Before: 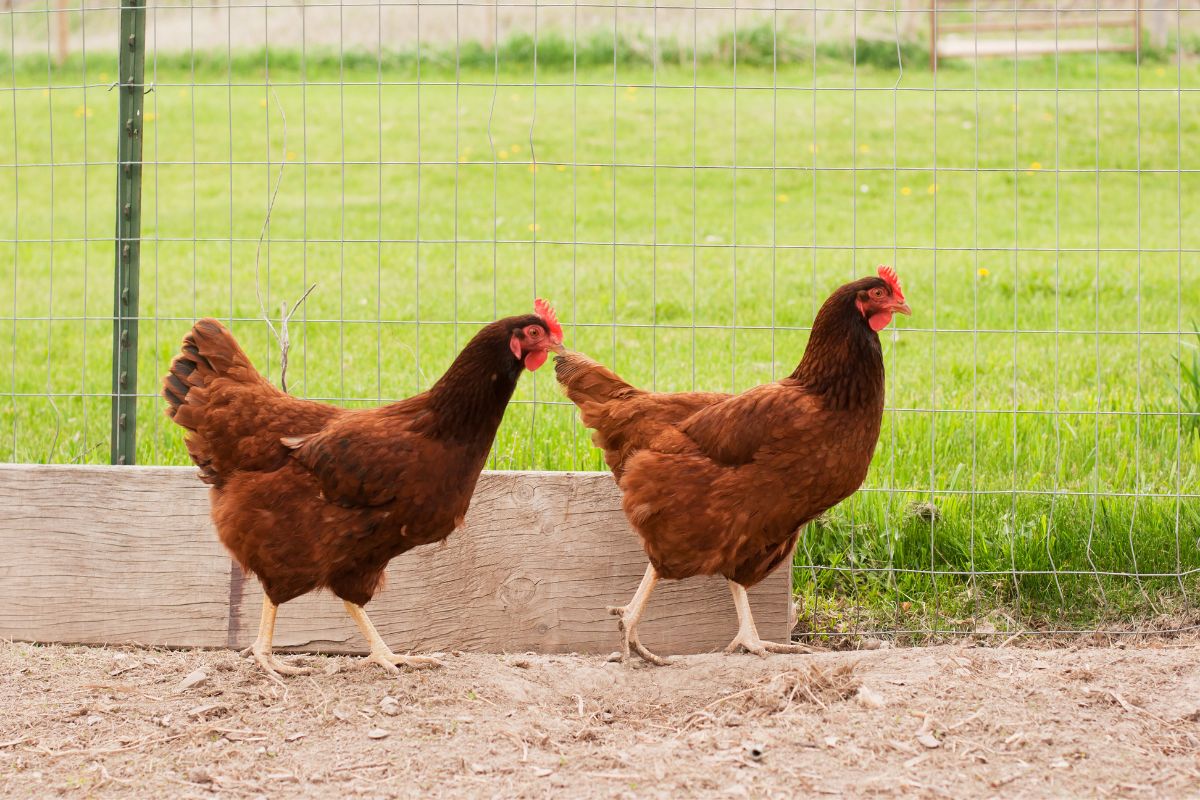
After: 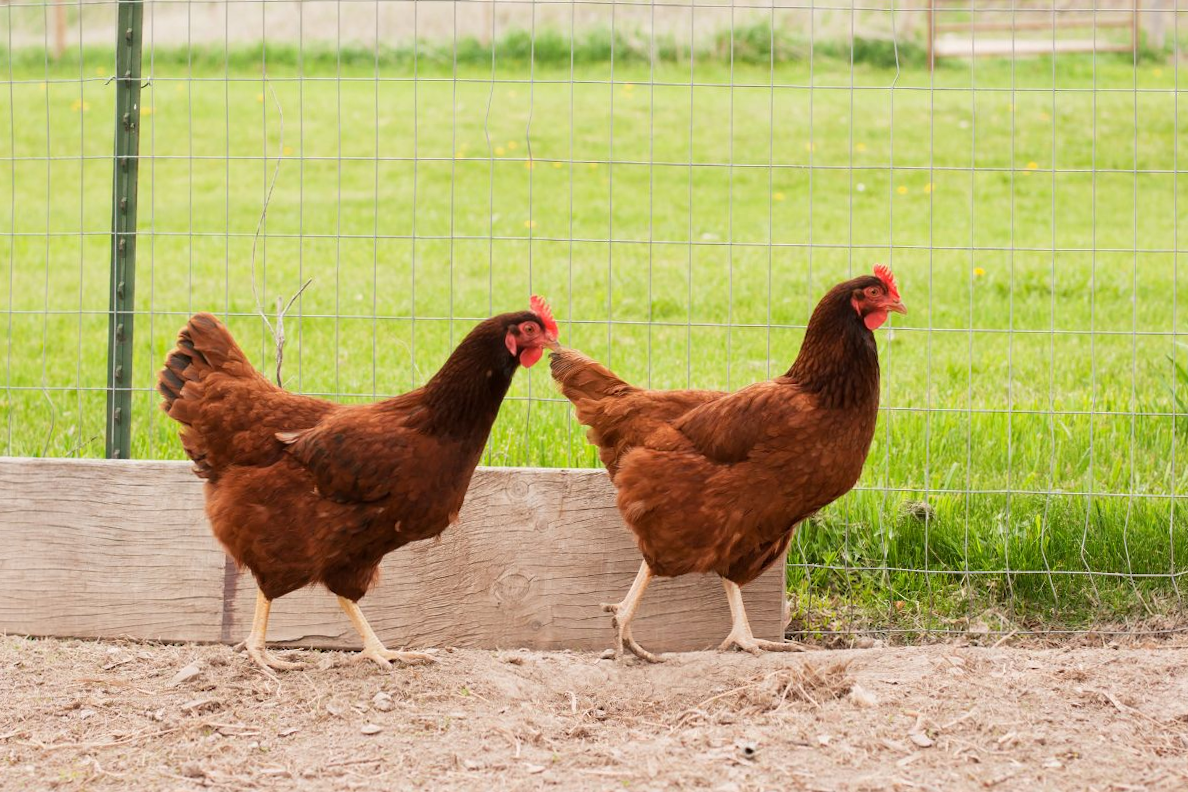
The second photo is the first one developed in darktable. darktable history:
crop and rotate: angle -0.364°
